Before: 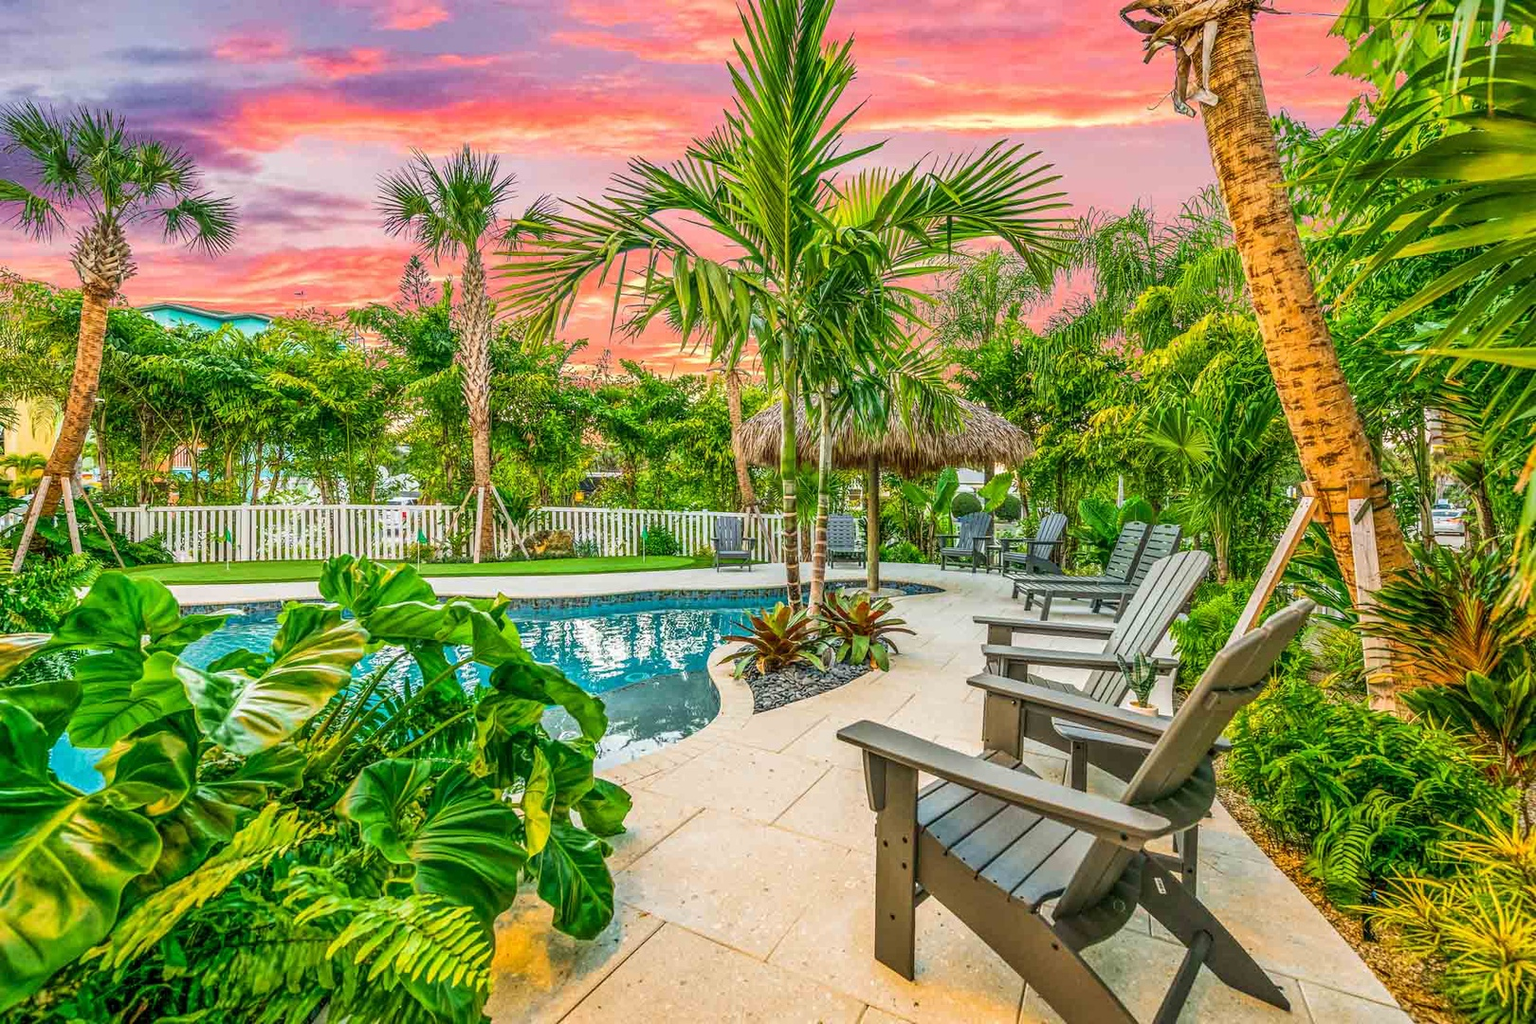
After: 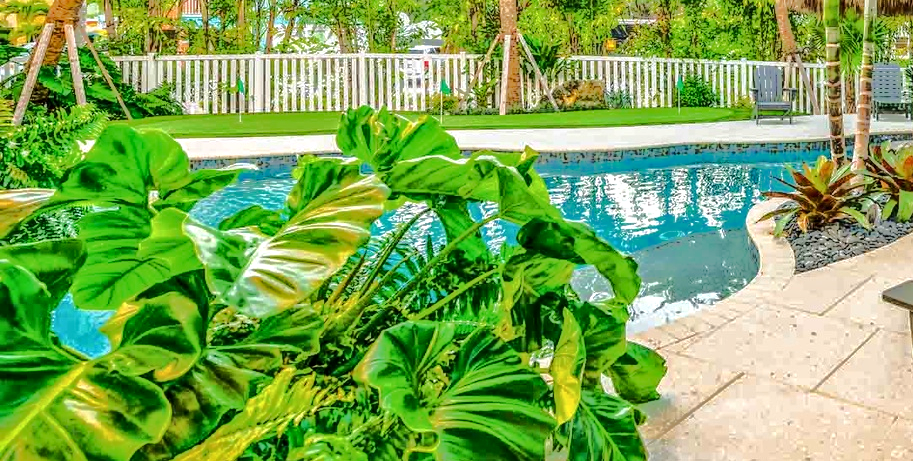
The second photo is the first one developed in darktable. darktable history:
local contrast: mode bilateral grid, contrast 21, coarseness 20, detail 150%, midtone range 0.2
tone equalizer: -8 EV -0.524 EV, -7 EV -0.28 EV, -6 EV -0.058 EV, -5 EV 0.402 EV, -4 EV 0.948 EV, -3 EV 0.805 EV, -2 EV -0.008 EV, -1 EV 0.137 EV, +0 EV -0.036 EV, edges refinement/feathering 500, mask exposure compensation -1.25 EV, preserve details no
crop: top 44.438%, right 43.584%, bottom 12.867%
